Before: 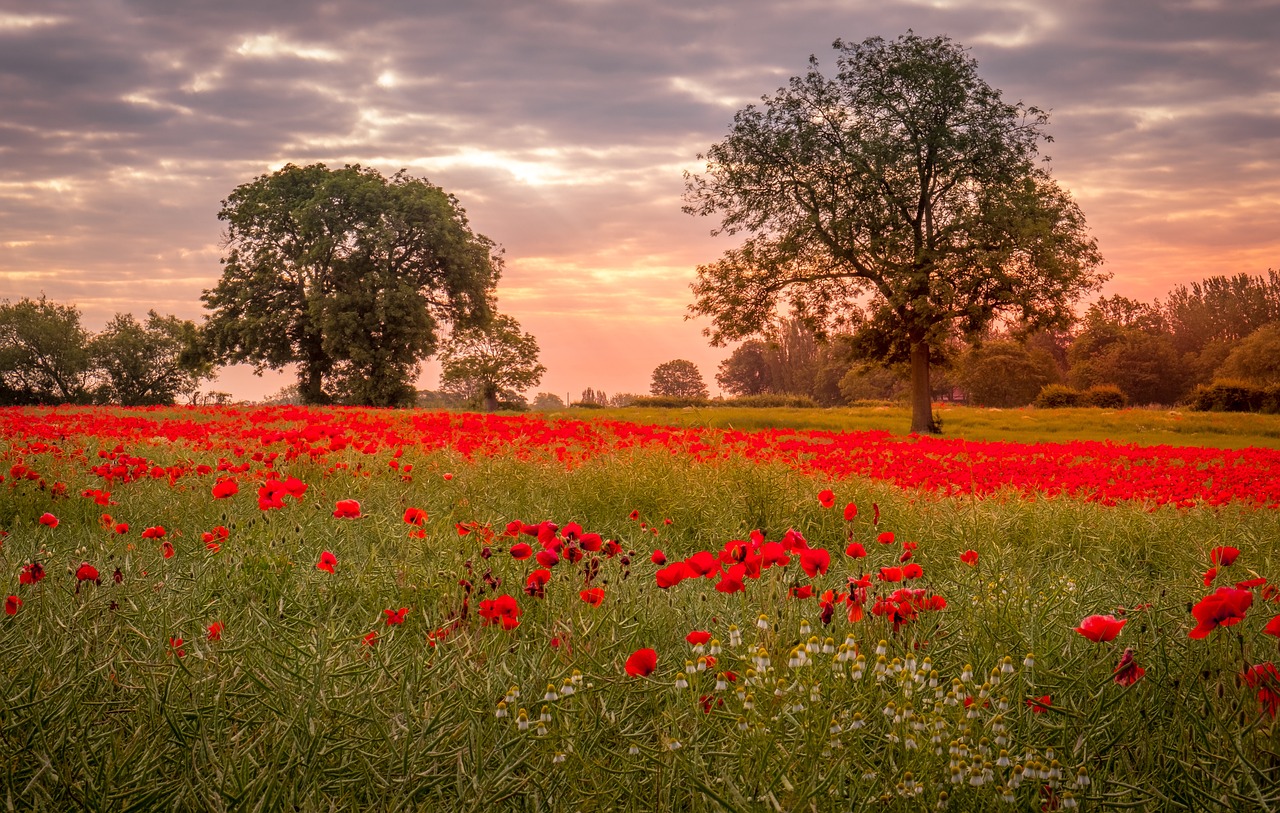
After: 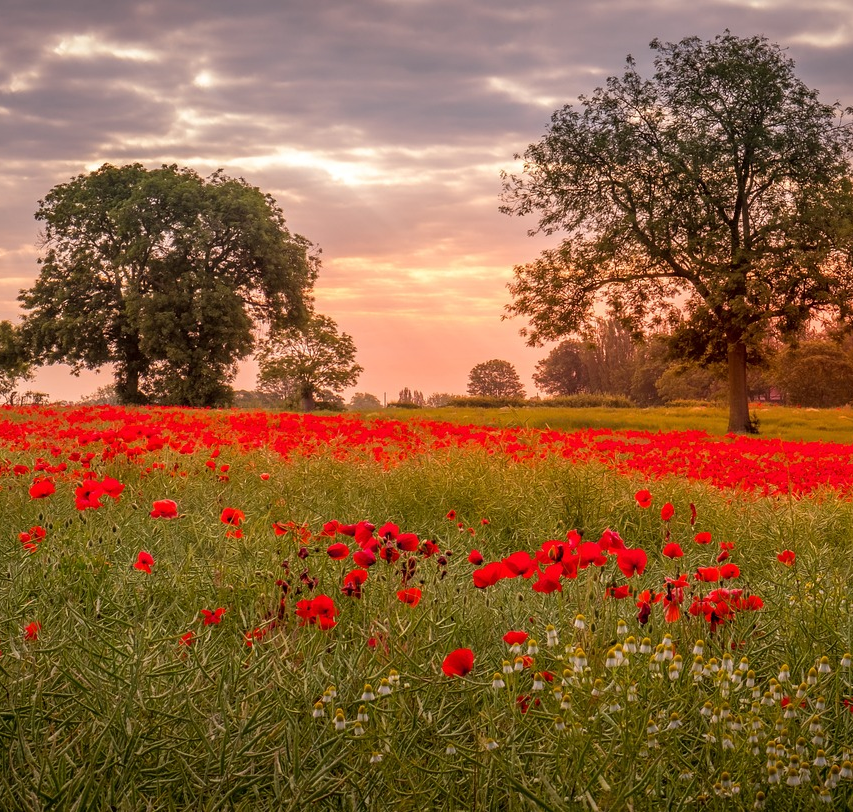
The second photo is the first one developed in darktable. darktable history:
crop and rotate: left 14.374%, right 18.968%
